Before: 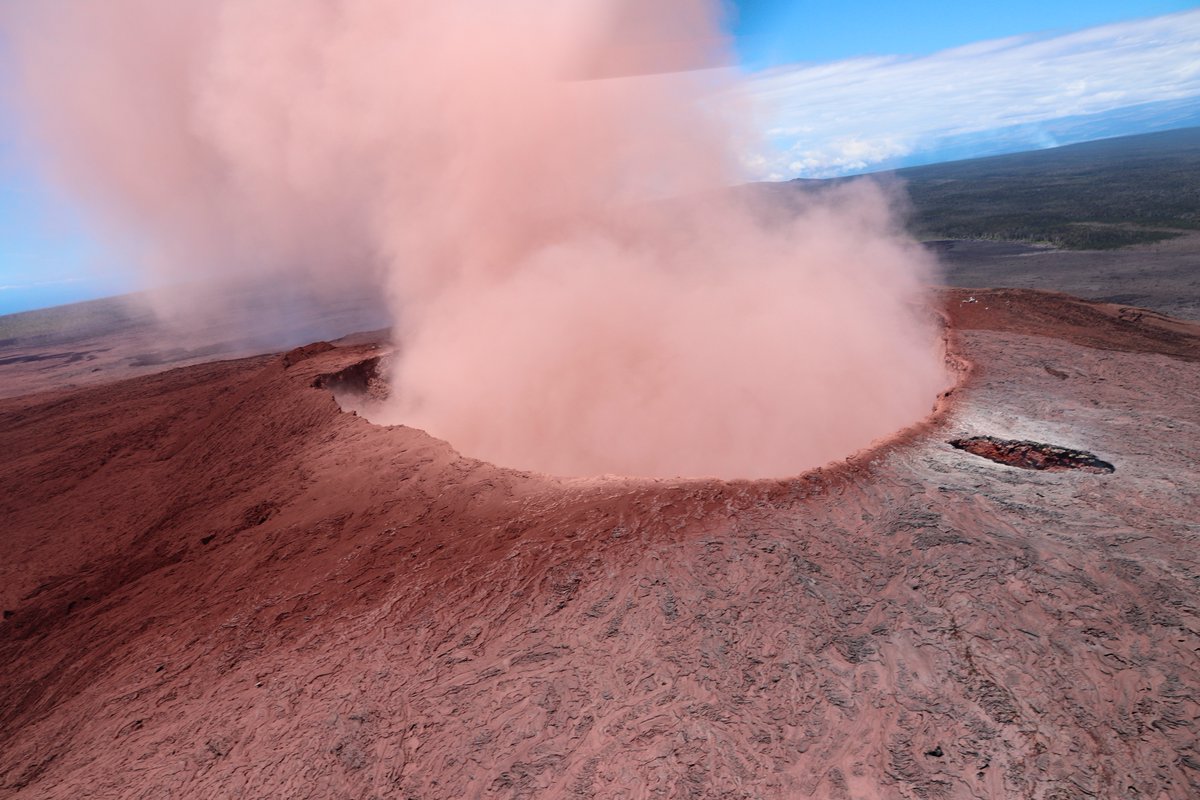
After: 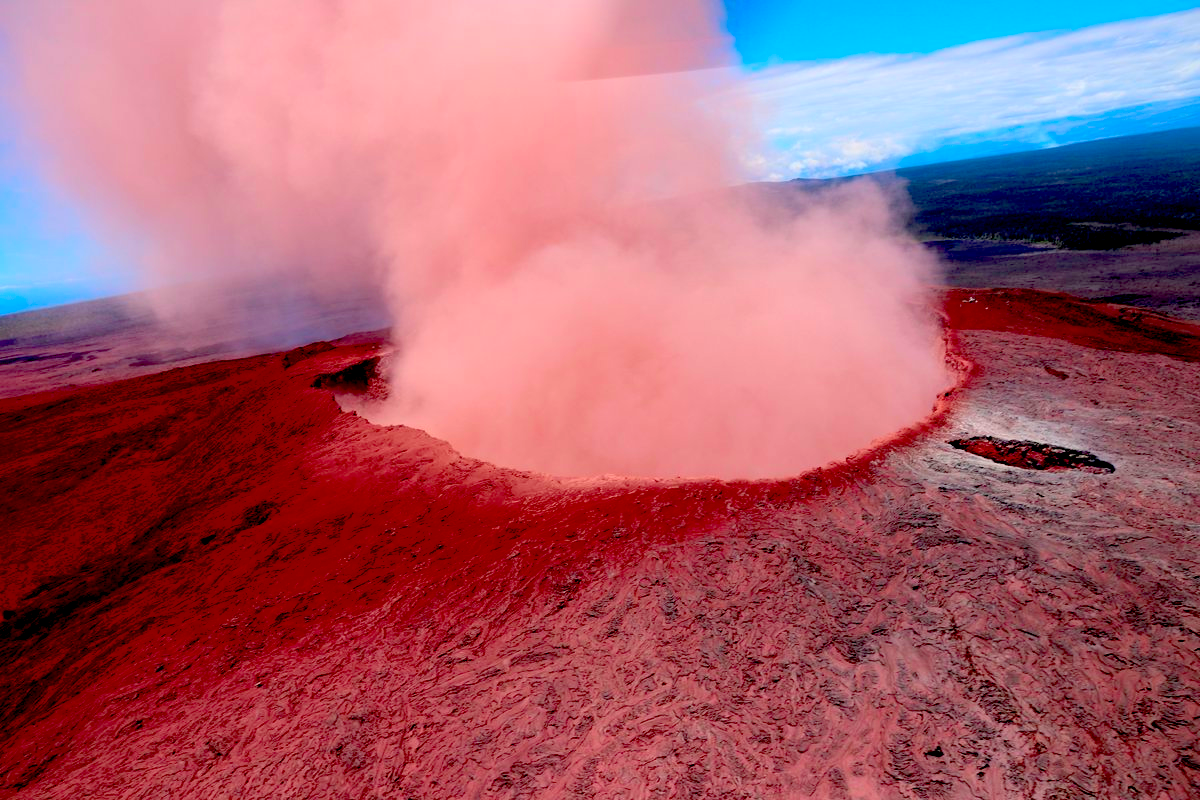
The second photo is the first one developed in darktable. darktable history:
color contrast: green-magenta contrast 1.69, blue-yellow contrast 1.49
exposure: black level correction 0.056, compensate highlight preservation false
